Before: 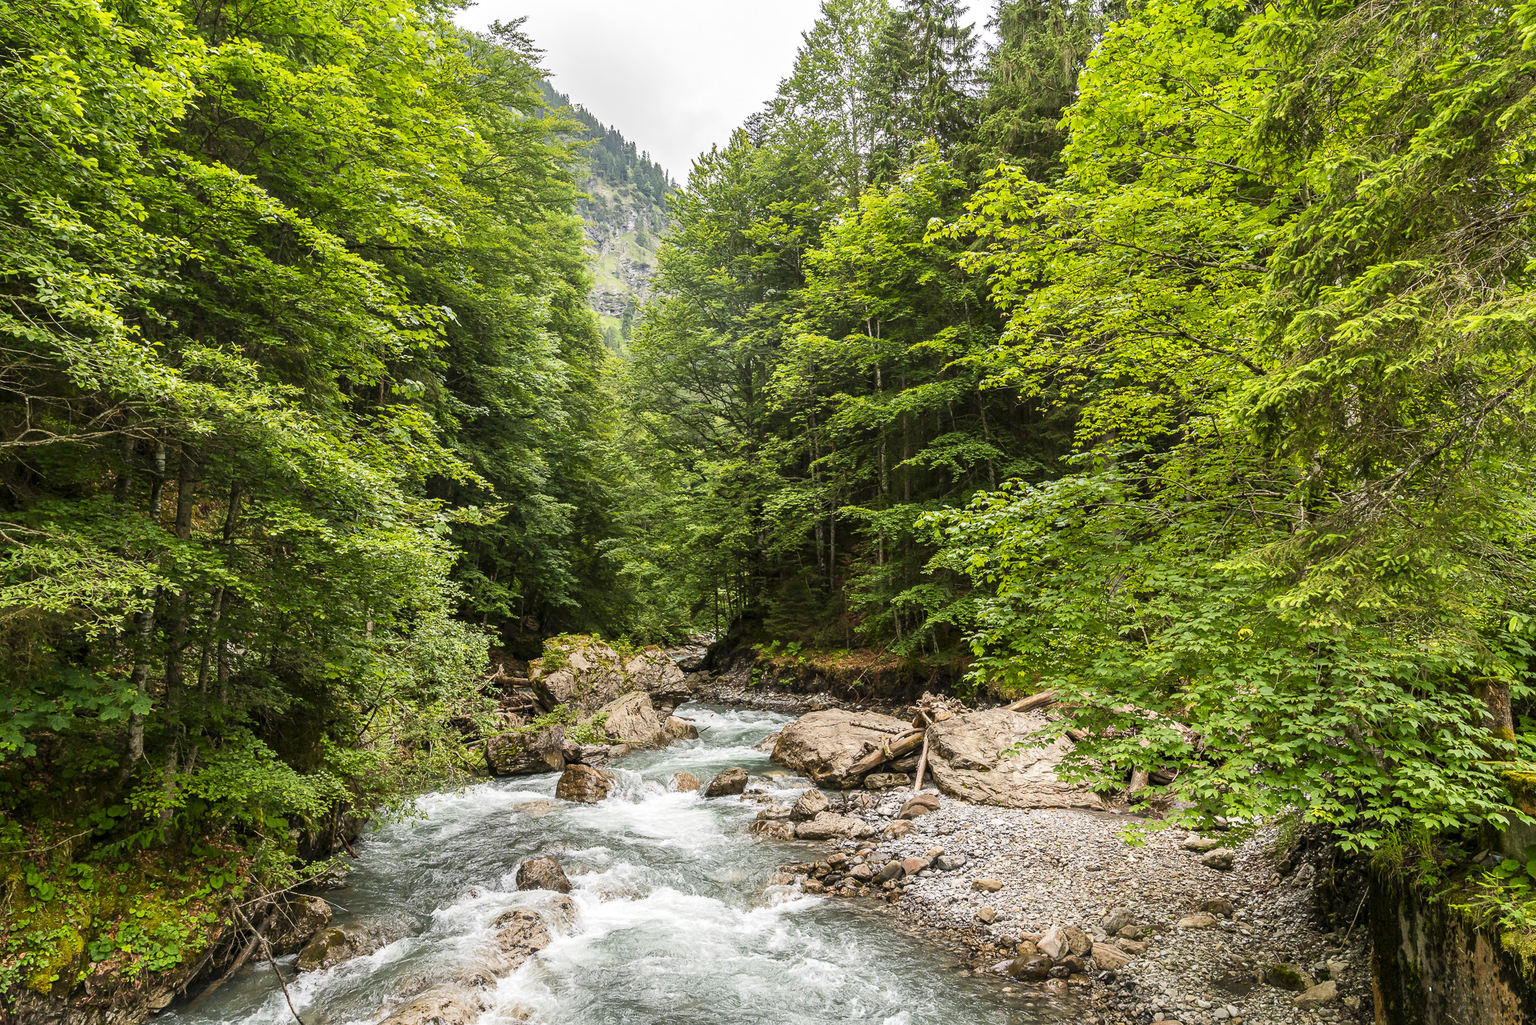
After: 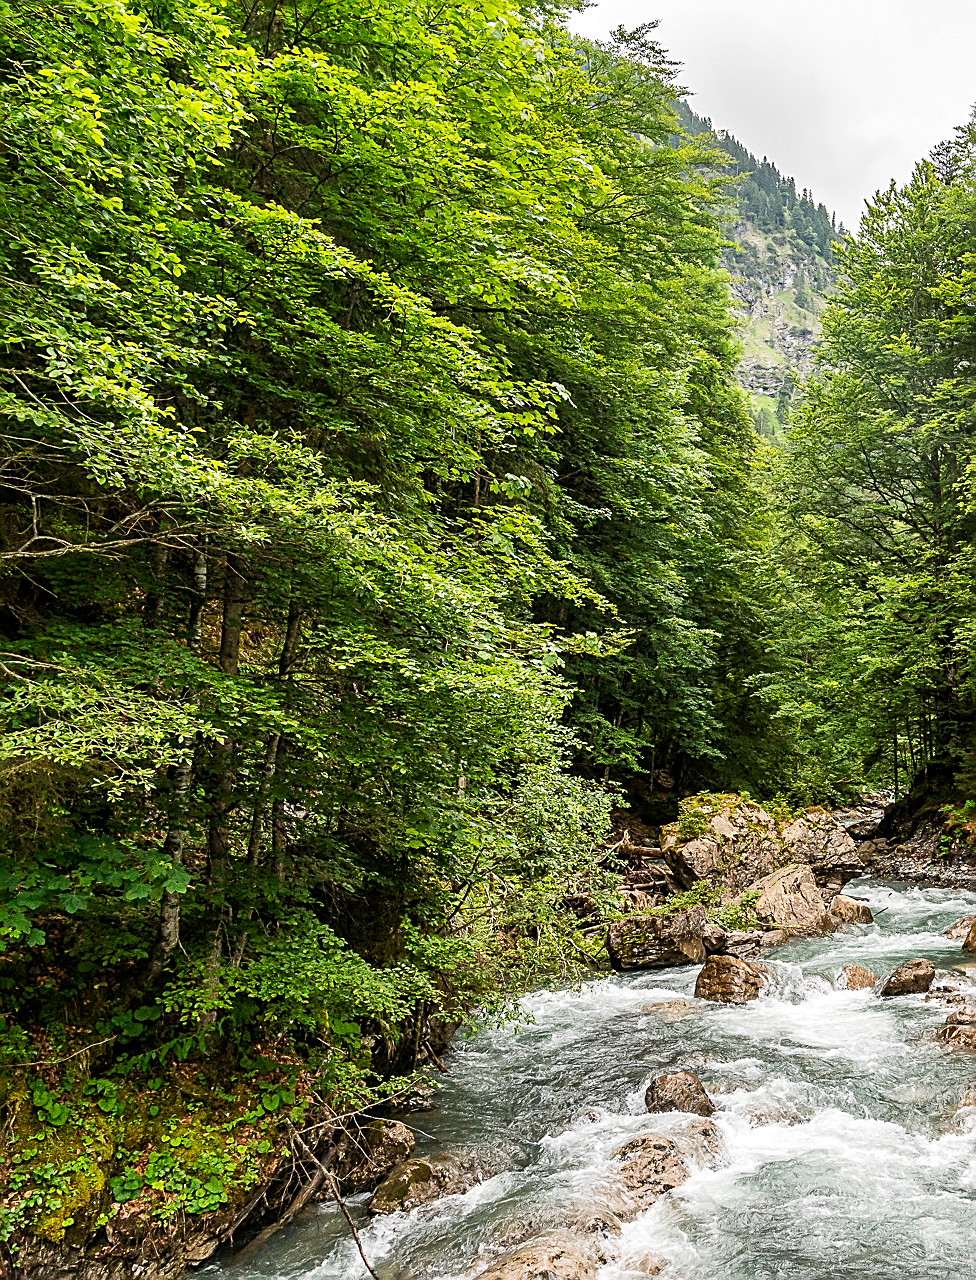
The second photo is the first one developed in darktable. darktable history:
crop and rotate: left 0.016%, top 0%, right 49.114%
exposure: exposure -0.071 EV, compensate highlight preservation false
sharpen: amount 0.742
local contrast: highlights 105%, shadows 100%, detail 119%, midtone range 0.2
